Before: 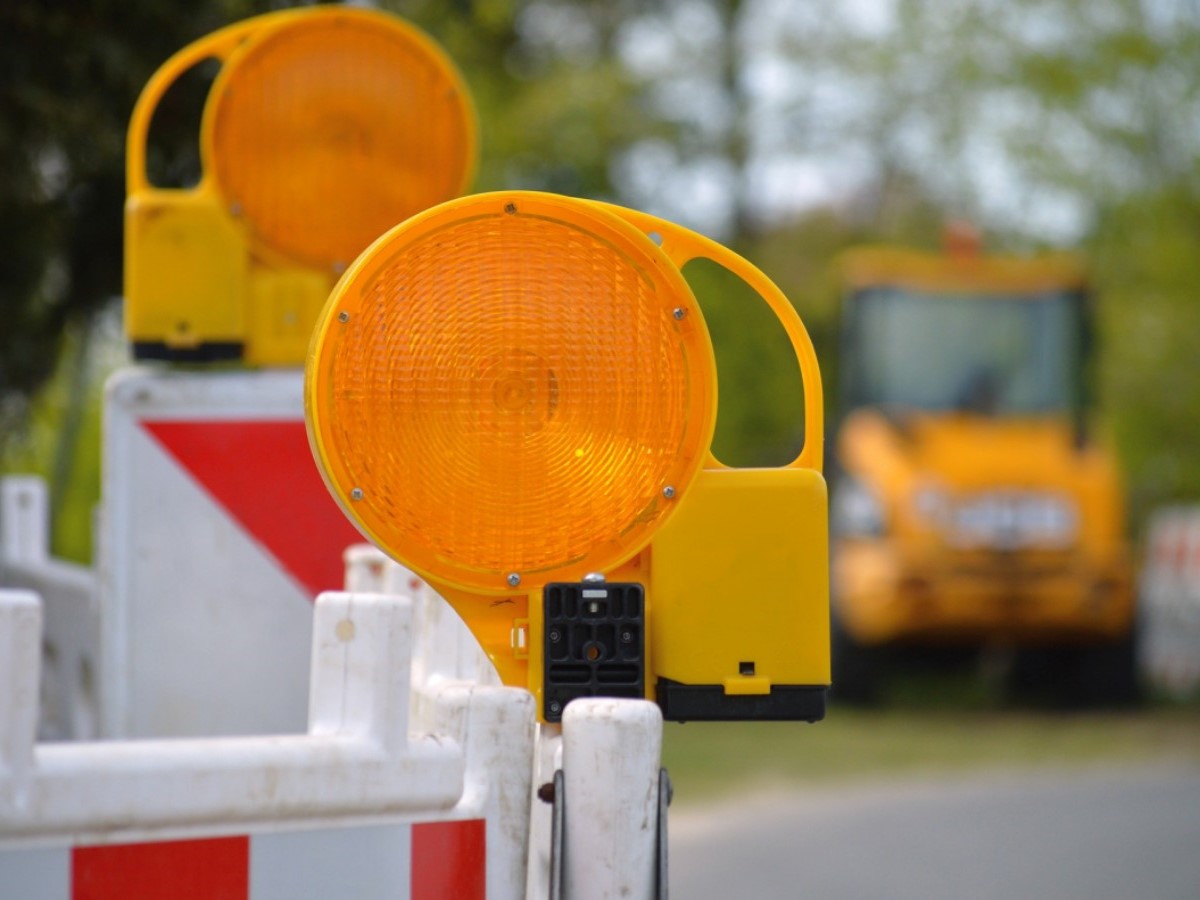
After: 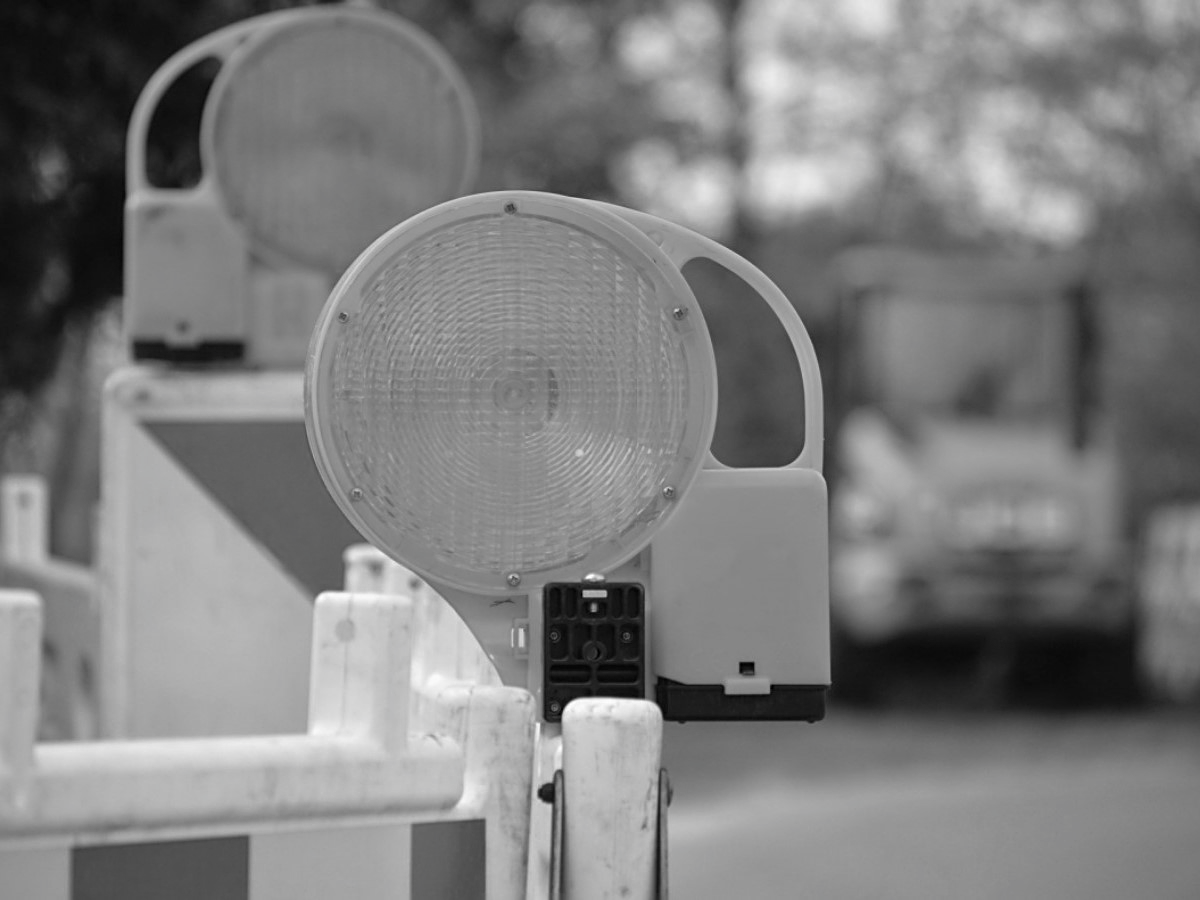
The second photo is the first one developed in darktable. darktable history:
color calibration: output gray [0.267, 0.423, 0.261, 0], illuminant same as pipeline (D50), adaptation none (bypass), x 0.332, y 0.333, temperature 5023.05 K
color correction: highlights b* -0.051, saturation 0.778
sharpen: radius 2.481, amount 0.34
